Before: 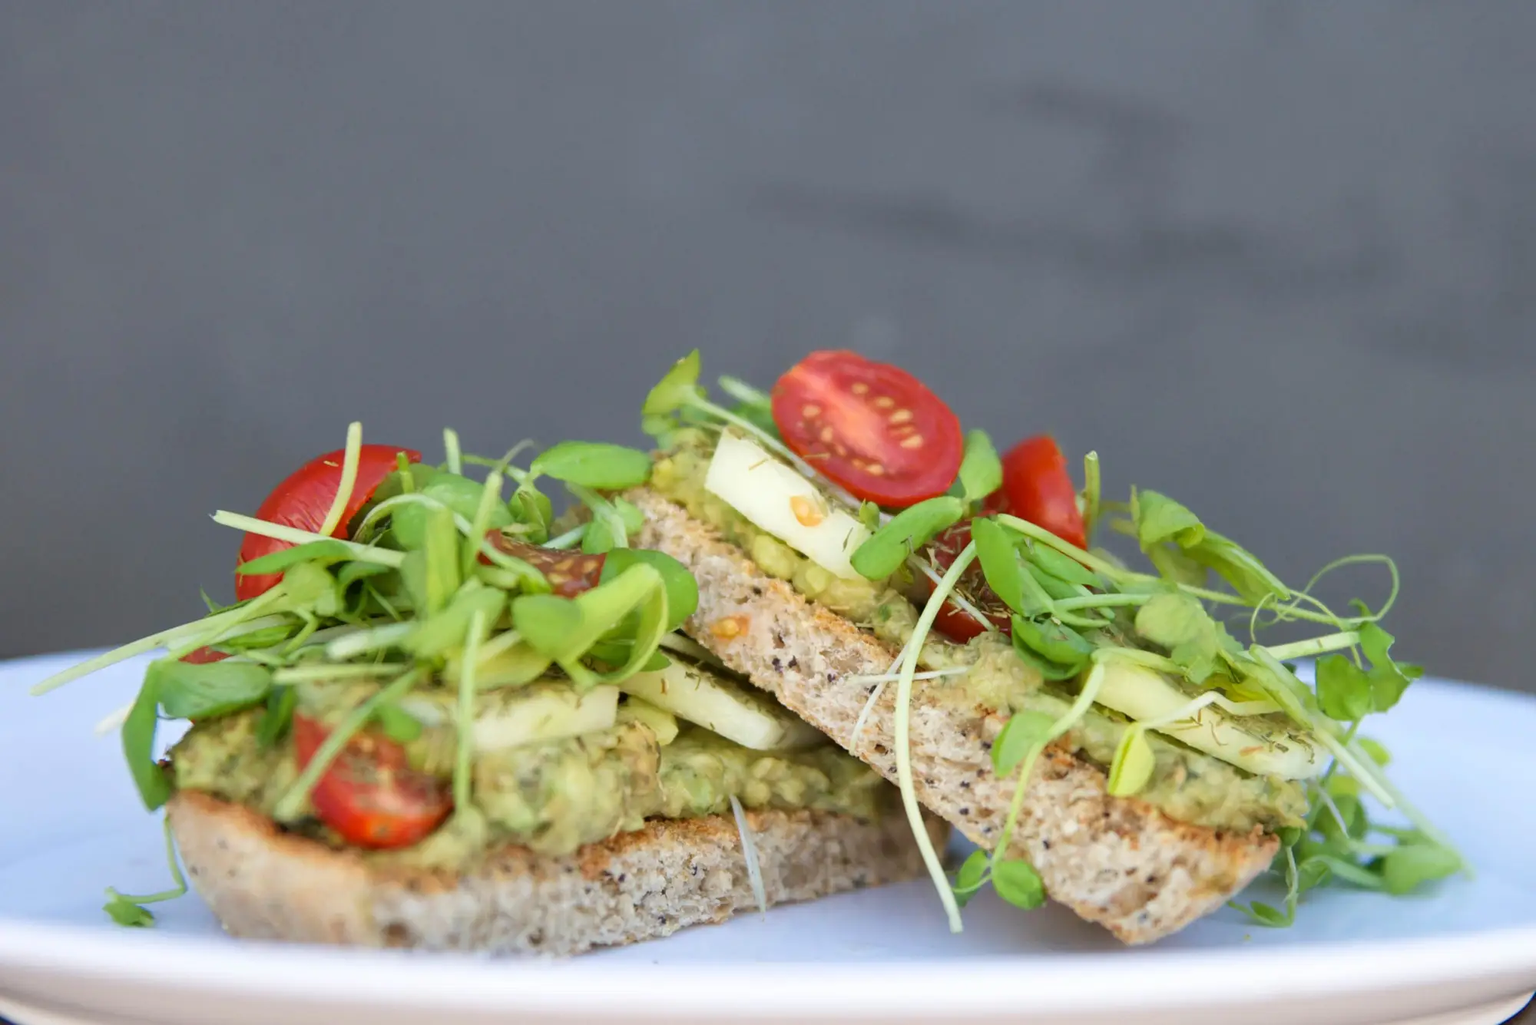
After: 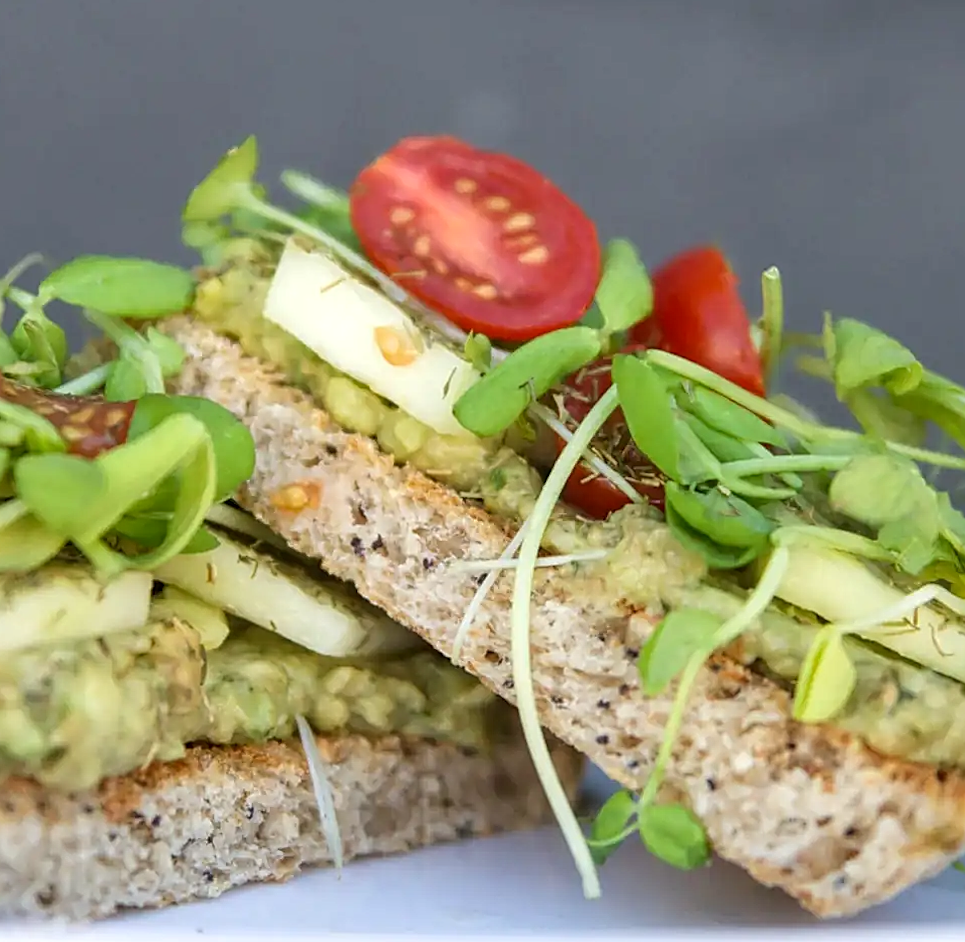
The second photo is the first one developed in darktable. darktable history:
sharpen: on, module defaults
crop: left 31.379%, top 24.658%, right 20.326%, bottom 6.628%
rotate and perspective: lens shift (horizontal) -0.055, automatic cropping off
local contrast: on, module defaults
white balance: emerald 1
